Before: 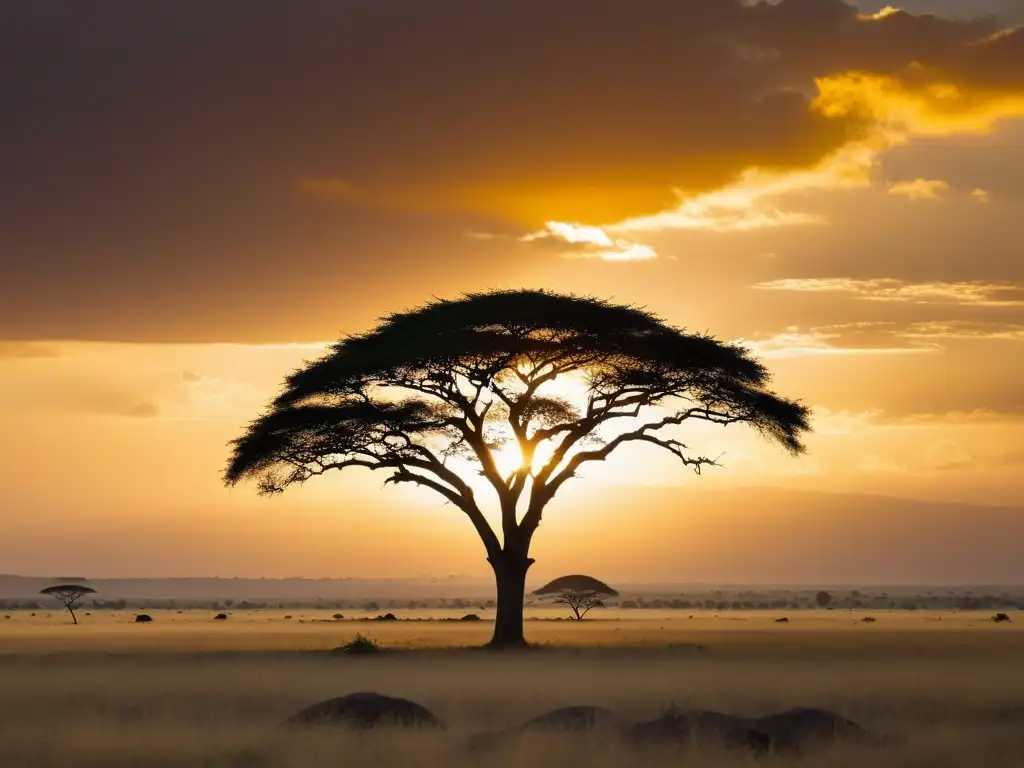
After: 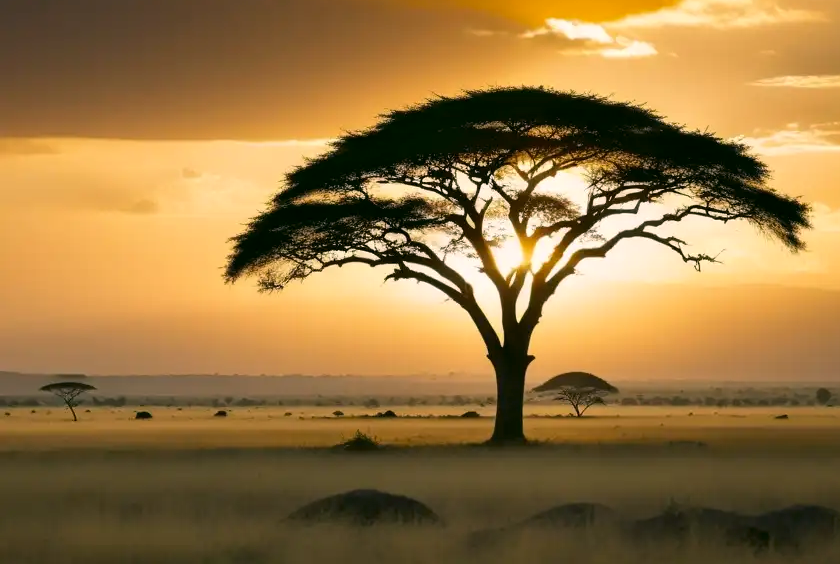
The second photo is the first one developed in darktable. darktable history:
crop: top 26.531%, right 17.959%
color correction: highlights a* 4.02, highlights b* 4.98, shadows a* -7.55, shadows b* 4.98
